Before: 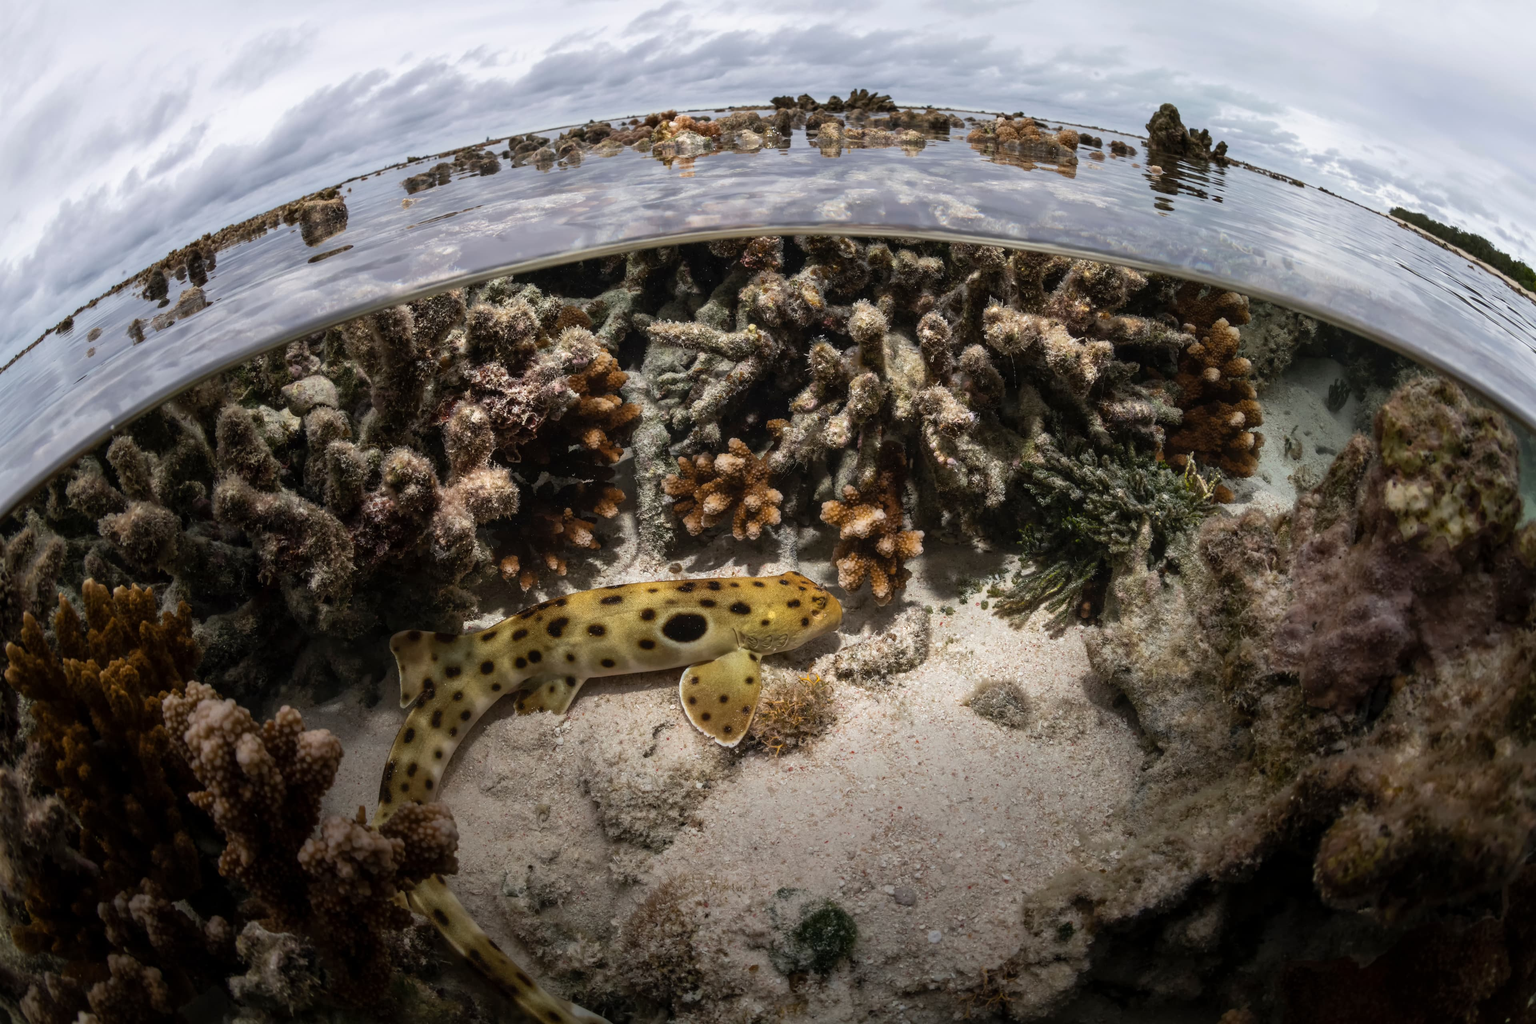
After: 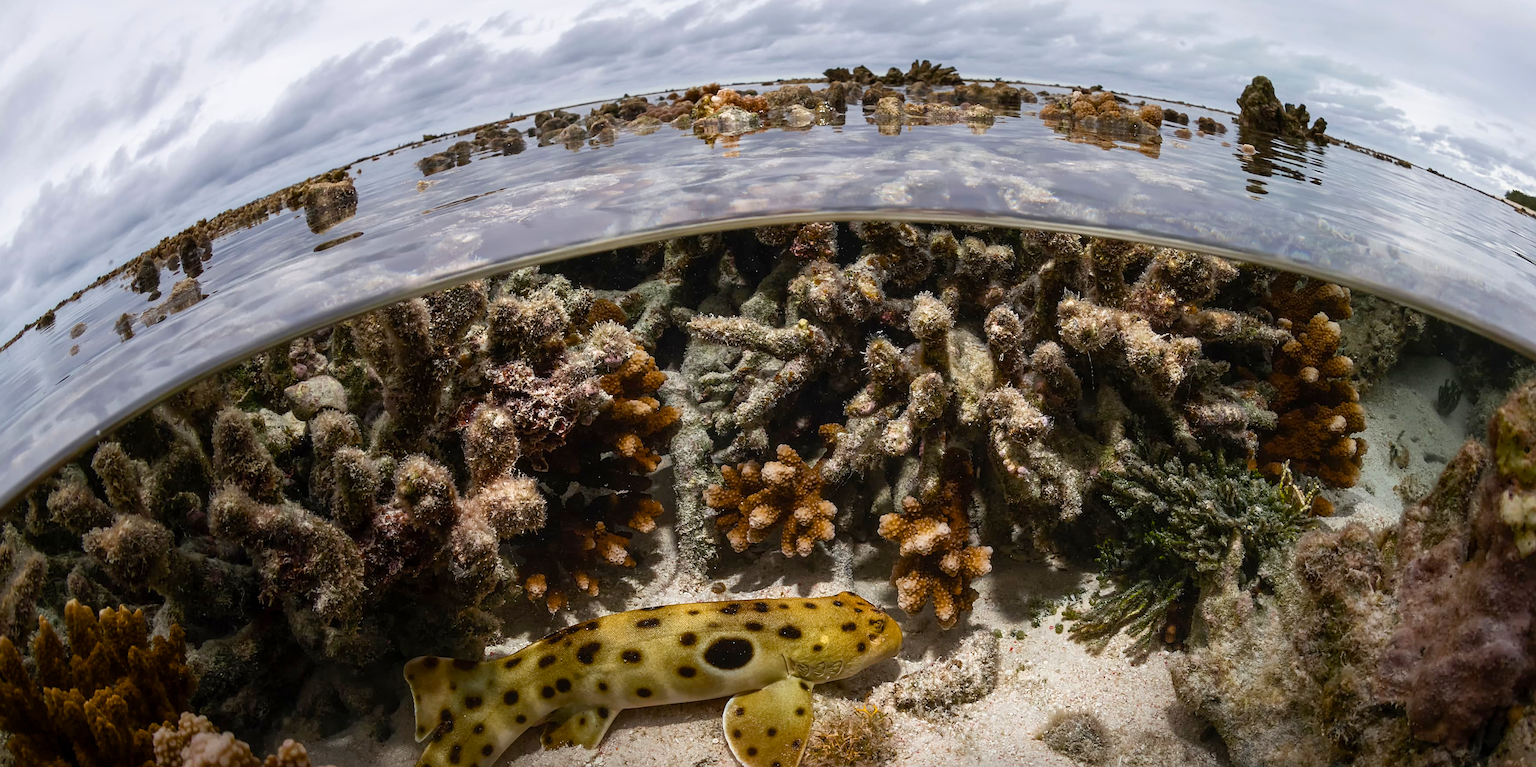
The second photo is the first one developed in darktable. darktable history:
color balance rgb: perceptual saturation grading › global saturation 20%, perceptual saturation grading › highlights -25.834%, perceptual saturation grading › shadows 25.345%, global vibrance 20%
sharpen: on, module defaults
crop: left 1.543%, top 3.437%, right 7.68%, bottom 28.487%
